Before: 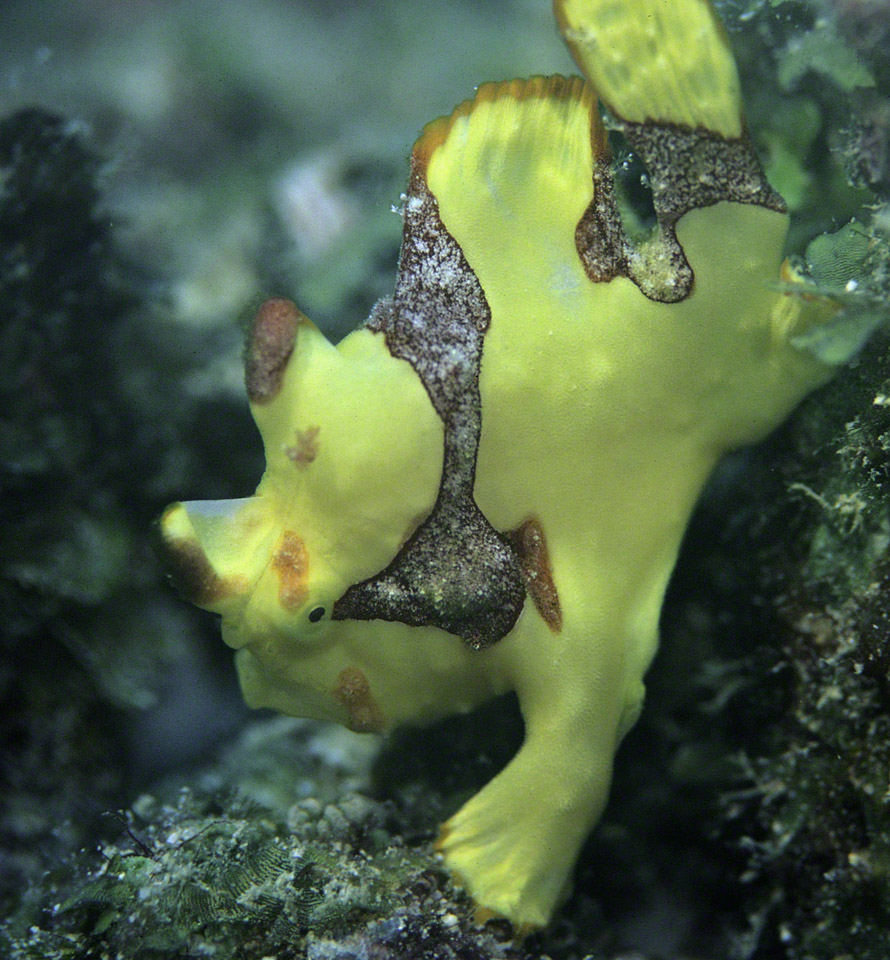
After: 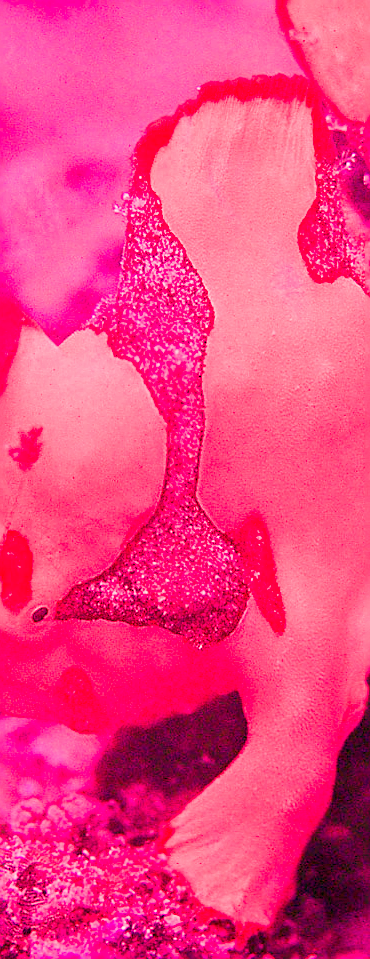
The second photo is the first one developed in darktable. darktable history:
crop: left 31.229%, right 27.105%
sharpen: on, module defaults
sigmoid: contrast 1.22, skew 0.65
white balance: red 4.26, blue 1.802
